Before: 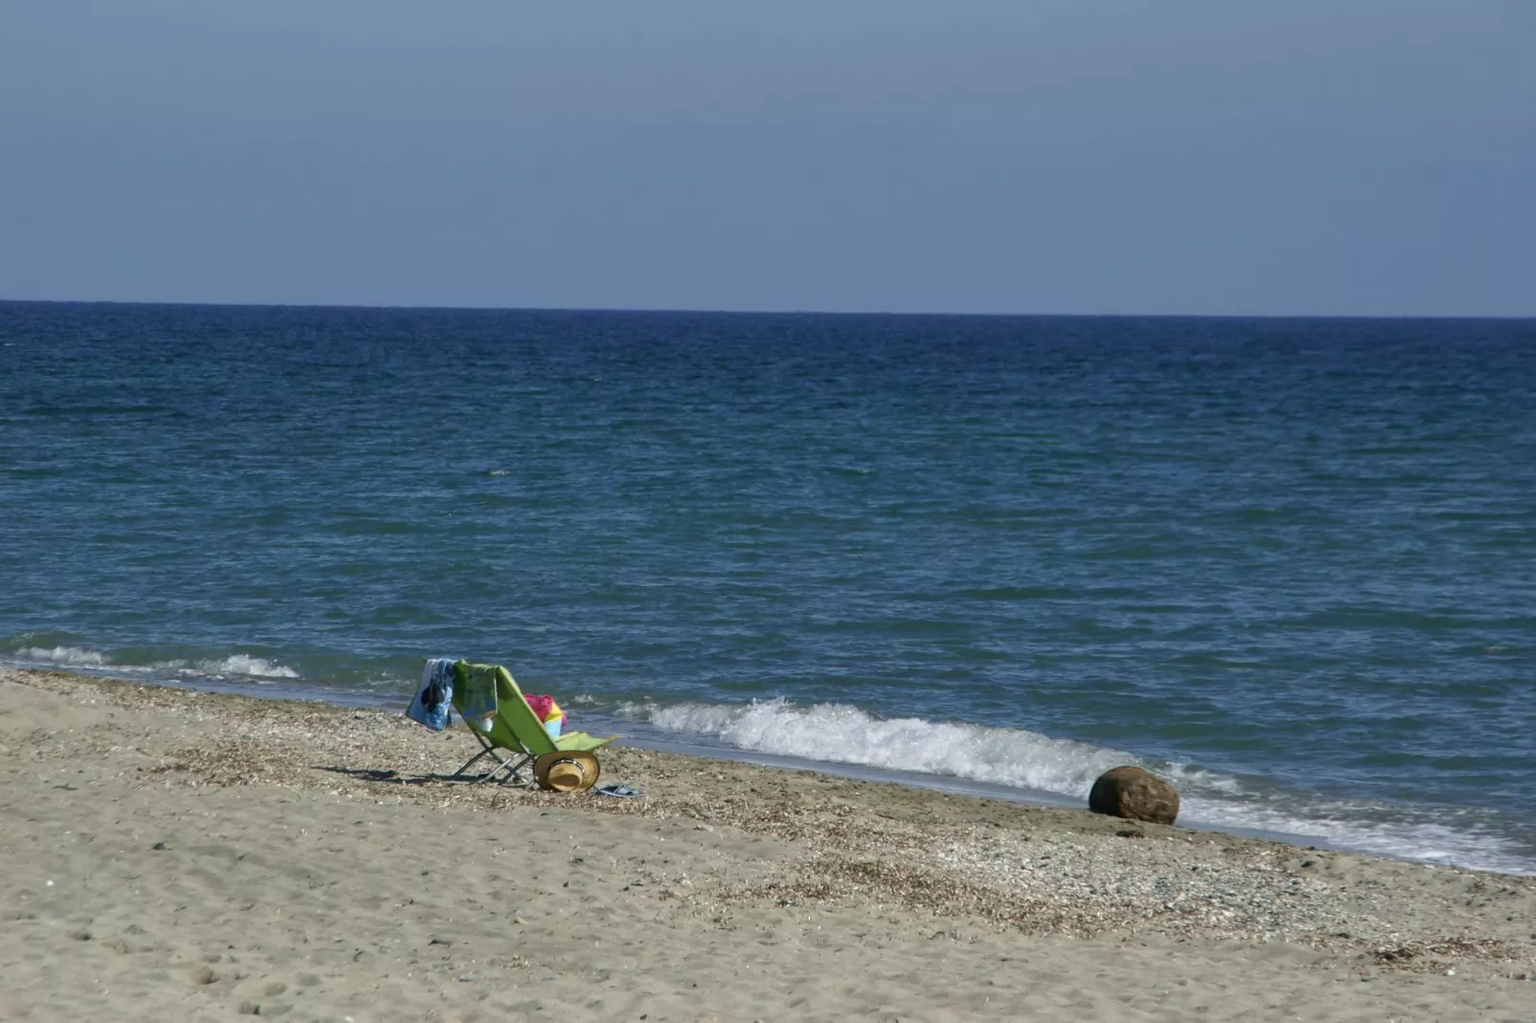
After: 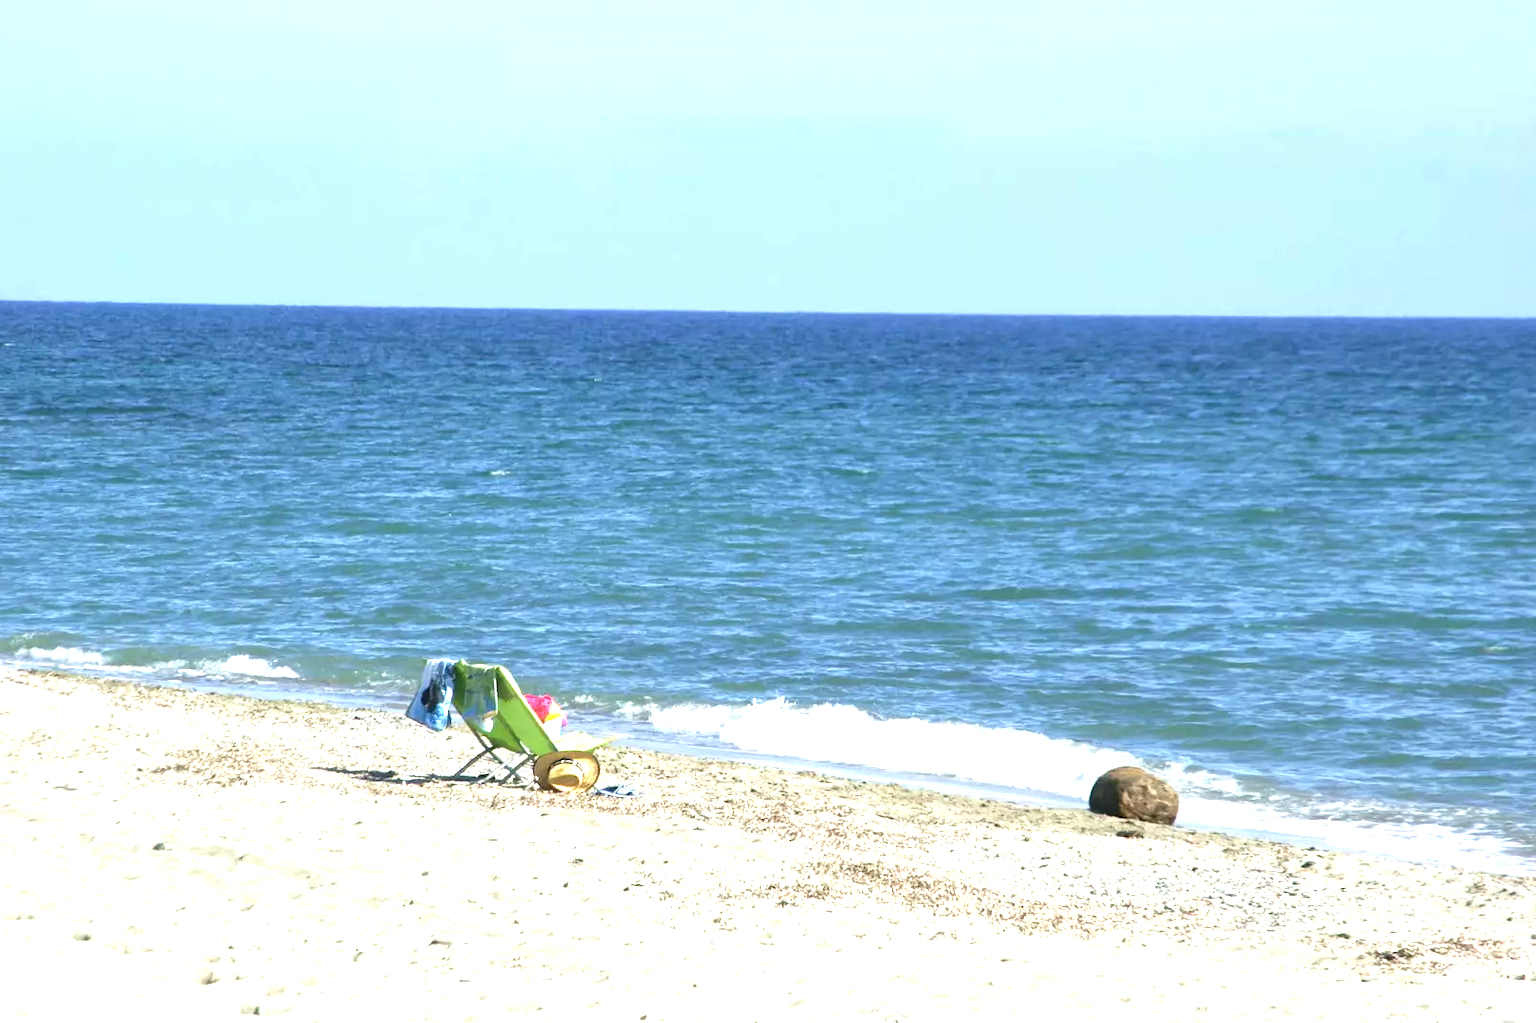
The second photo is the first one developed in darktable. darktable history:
exposure: black level correction 0, exposure 2.12 EV, compensate exposure bias true, compensate highlight preservation false
